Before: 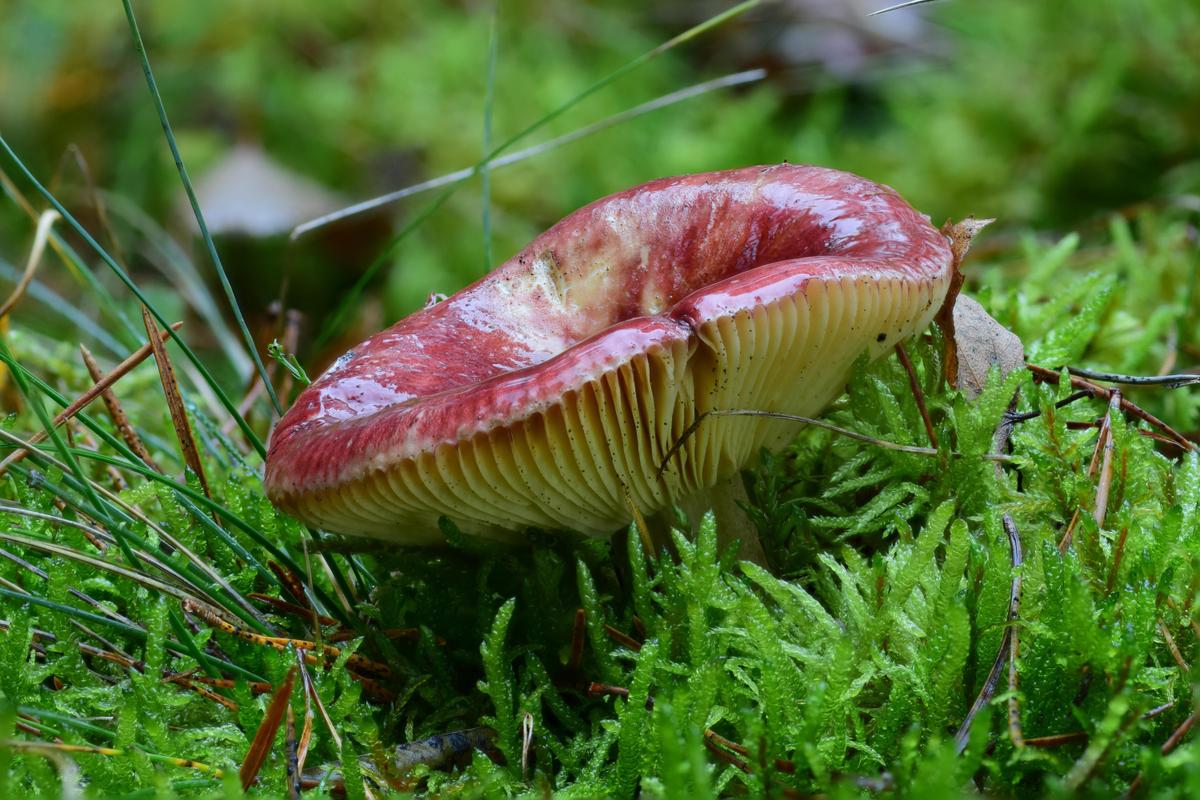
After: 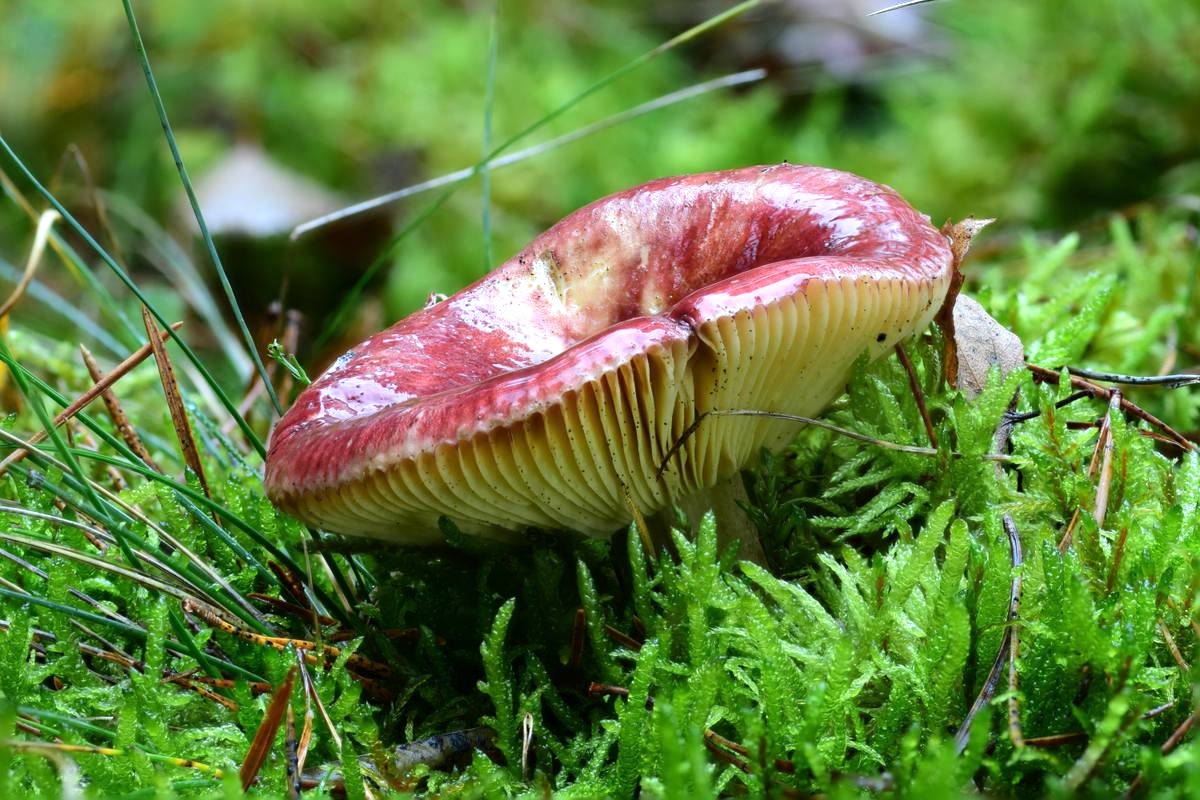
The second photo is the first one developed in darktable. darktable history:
tone equalizer: -8 EV -0.749 EV, -7 EV -0.712 EV, -6 EV -0.608 EV, -5 EV -0.406 EV, -3 EV 0.405 EV, -2 EV 0.6 EV, -1 EV 0.681 EV, +0 EV 0.758 EV
